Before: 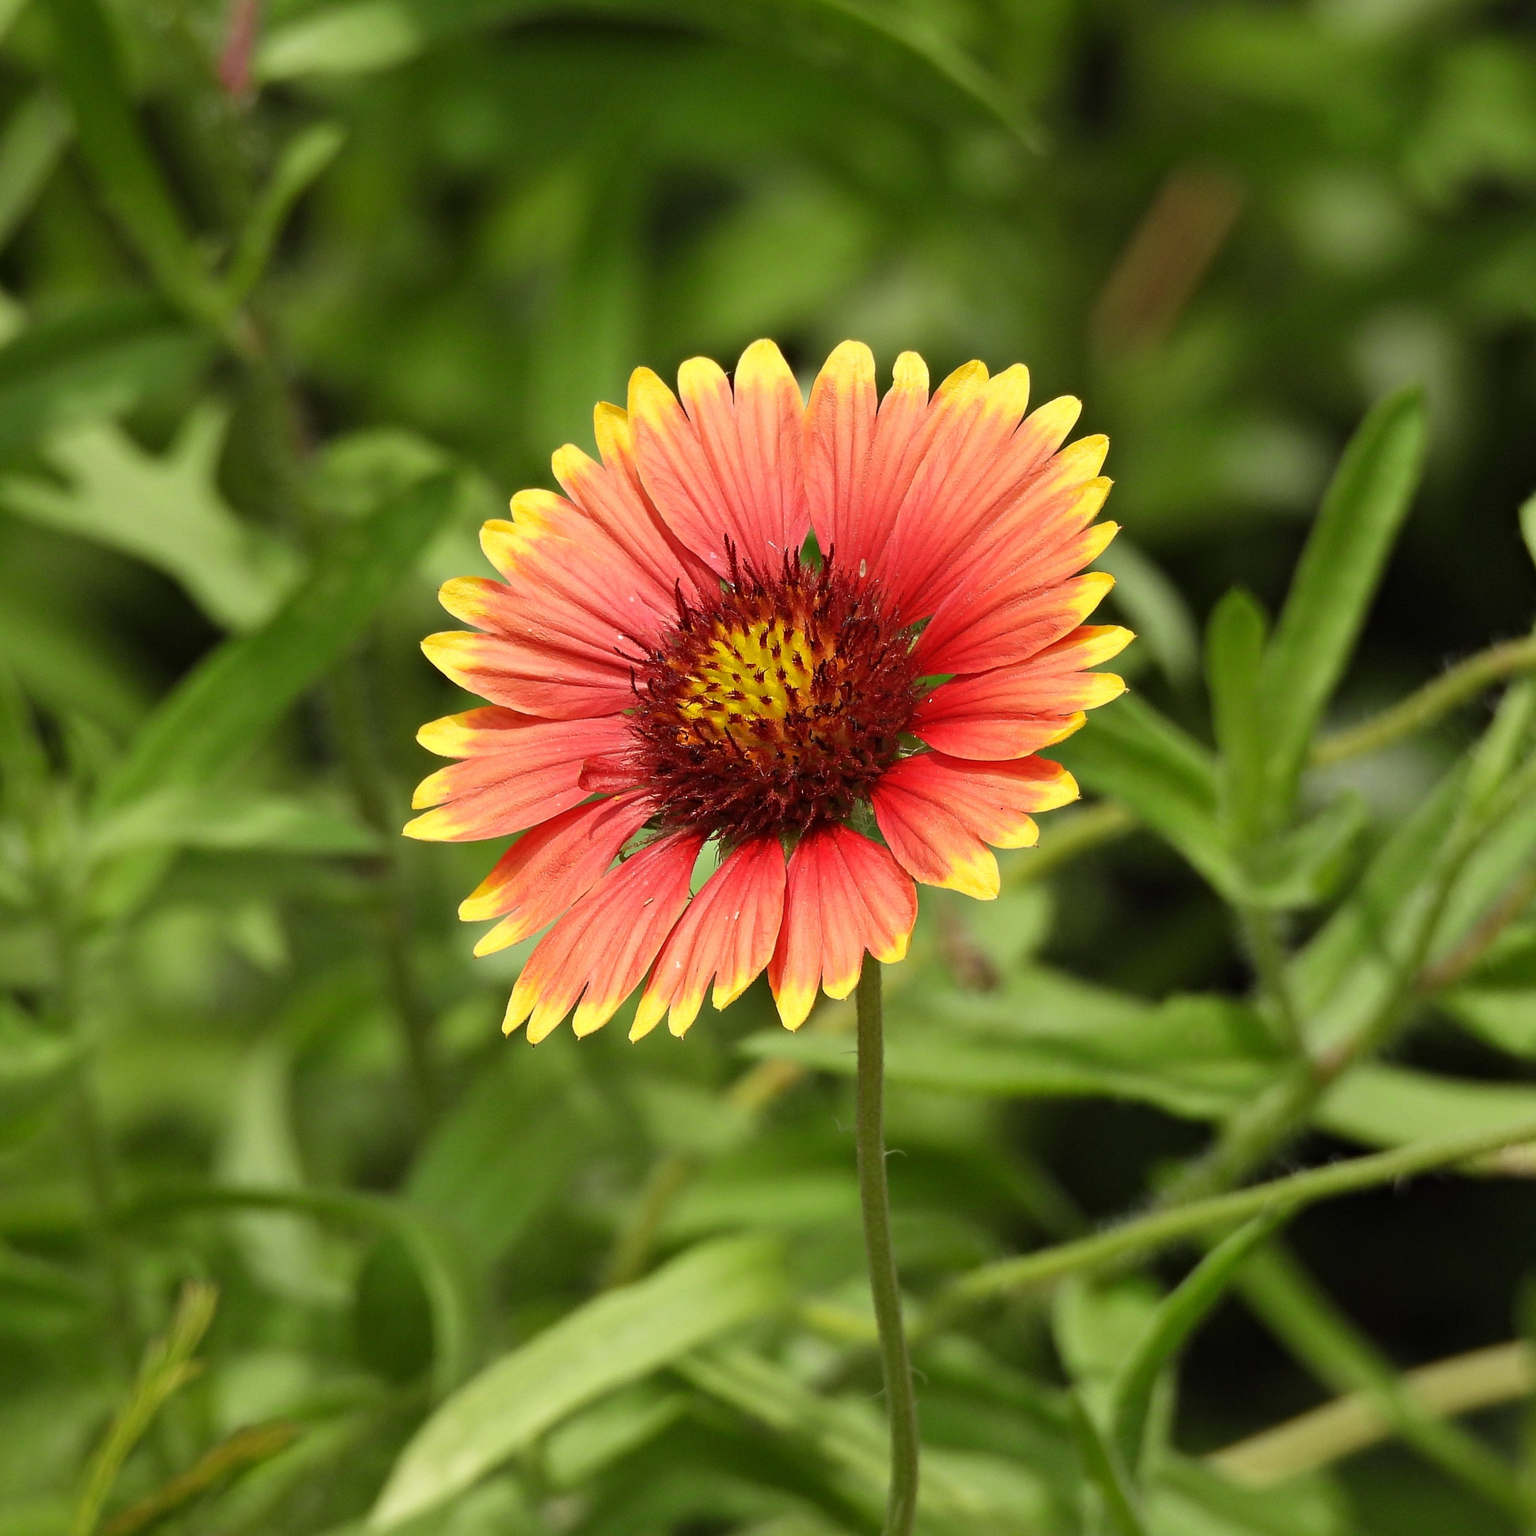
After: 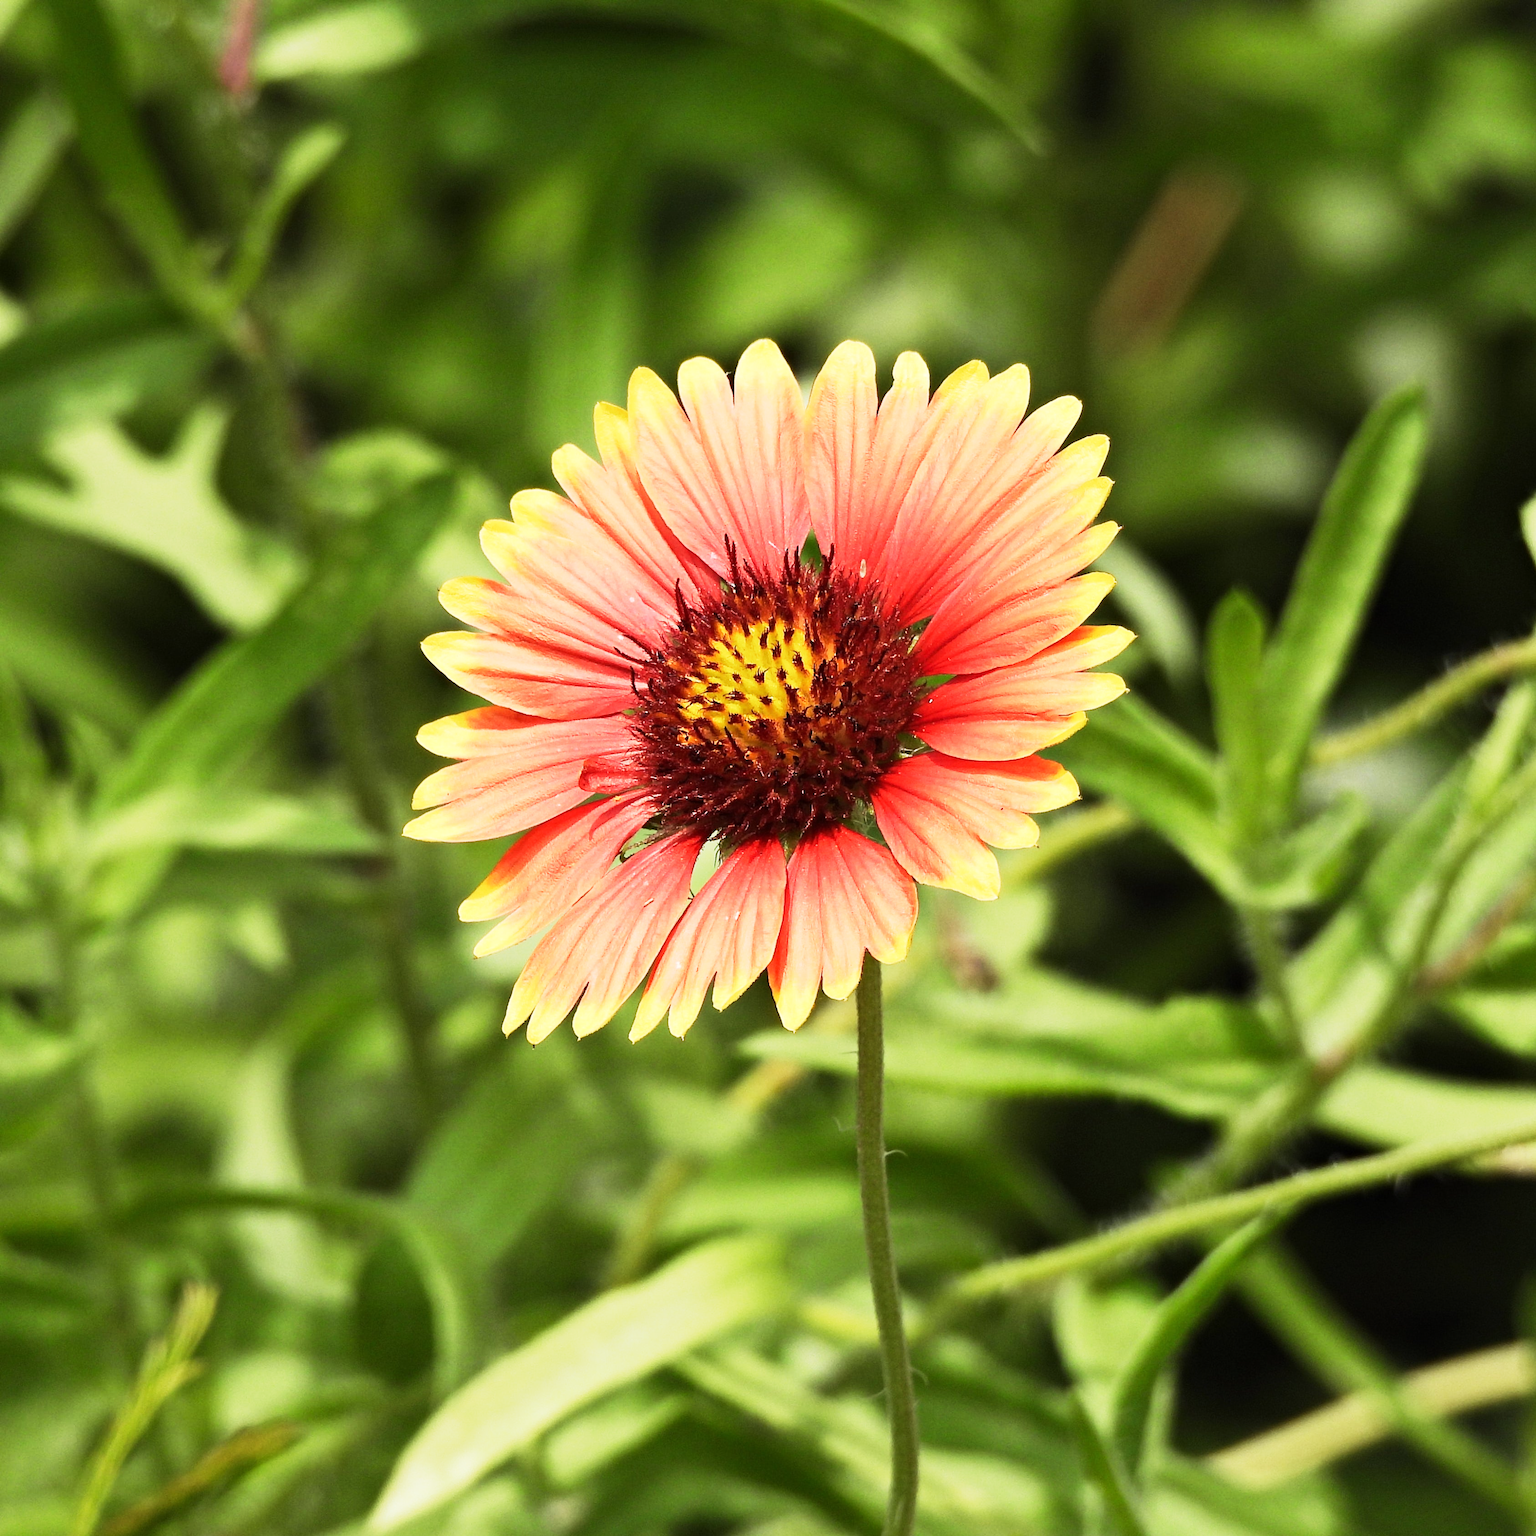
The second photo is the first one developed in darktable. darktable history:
base curve: curves: ch0 [(0, 0) (0.088, 0.125) (0.176, 0.251) (0.354, 0.501) (0.613, 0.749) (1, 0.877)], preserve colors none
tone equalizer: -8 EV -0.75 EV, -7 EV -0.7 EV, -6 EV -0.6 EV, -5 EV -0.4 EV, -3 EV 0.4 EV, -2 EV 0.6 EV, -1 EV 0.7 EV, +0 EV 0.75 EV, edges refinement/feathering 500, mask exposure compensation -1.57 EV, preserve details no
